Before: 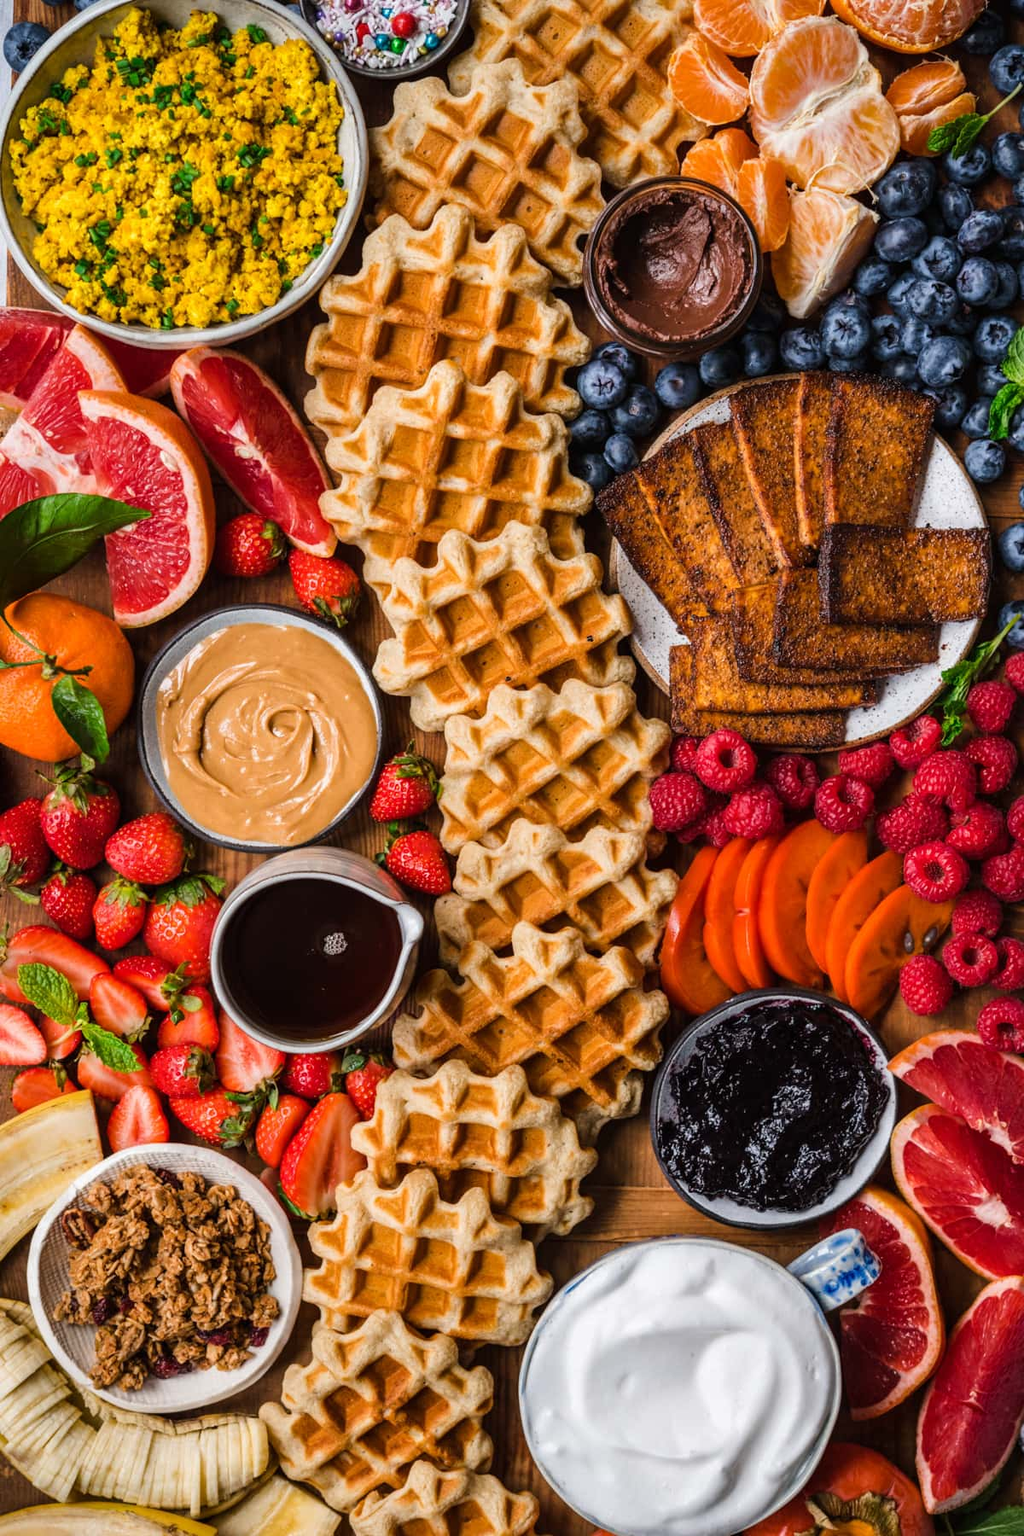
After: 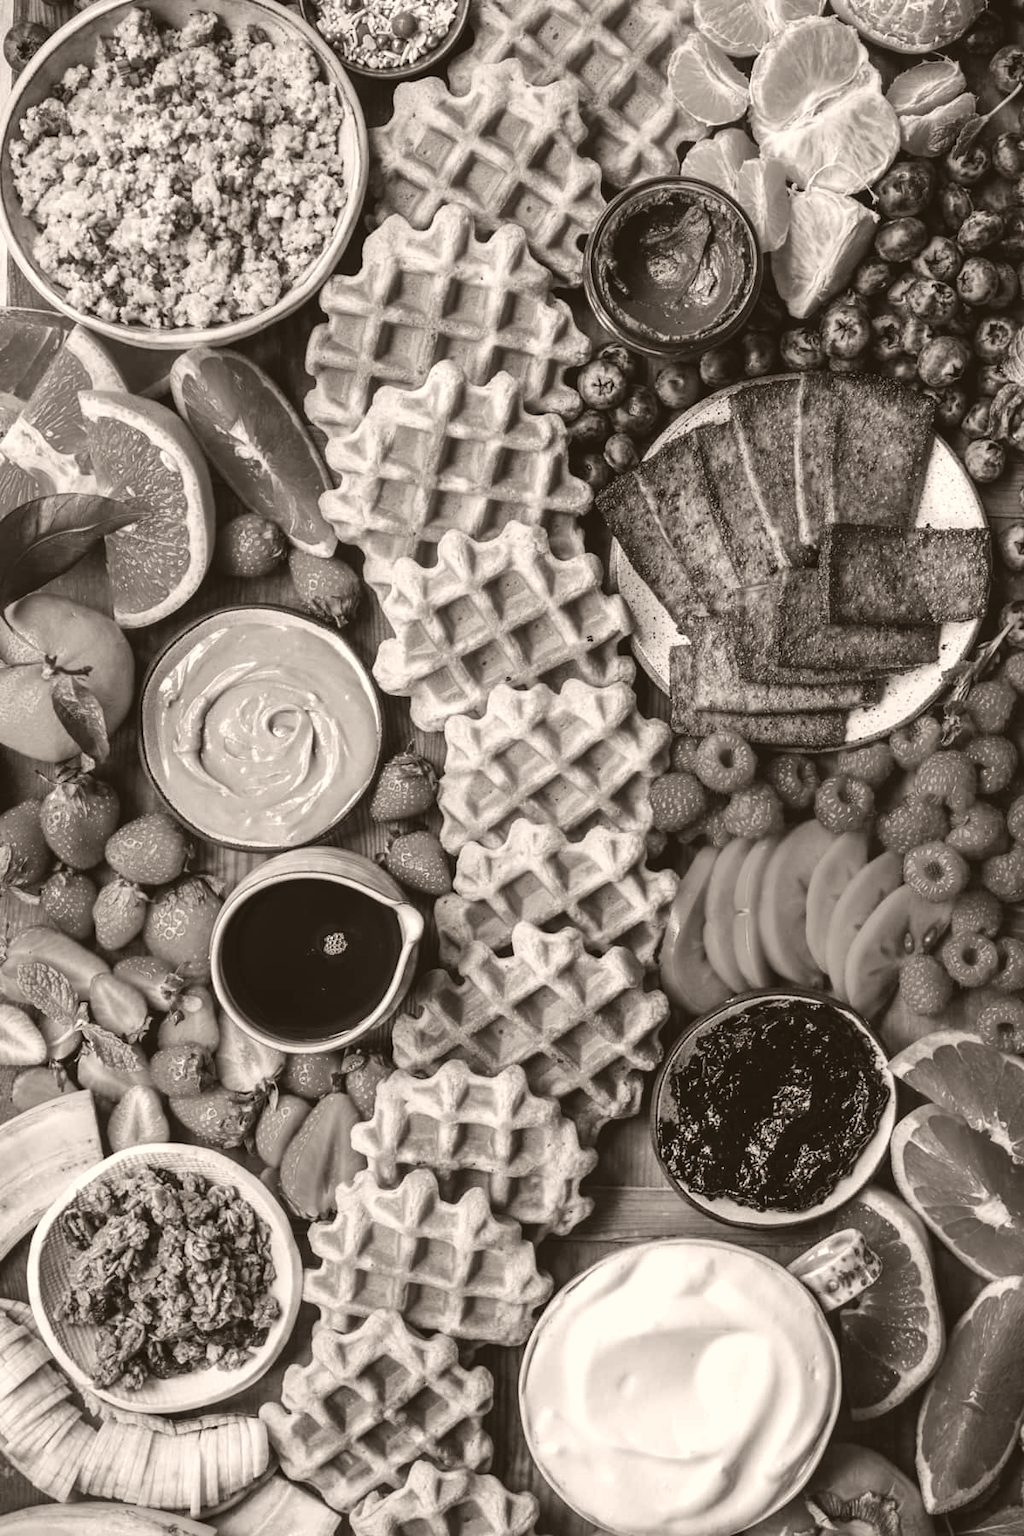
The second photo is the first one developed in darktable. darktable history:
colorize: hue 26.62°, saturation 18%, source mix 100%, lightness 25.27% | blend: blend mode coloradjustment, opacity 100%; mask: uniform (no mask)
